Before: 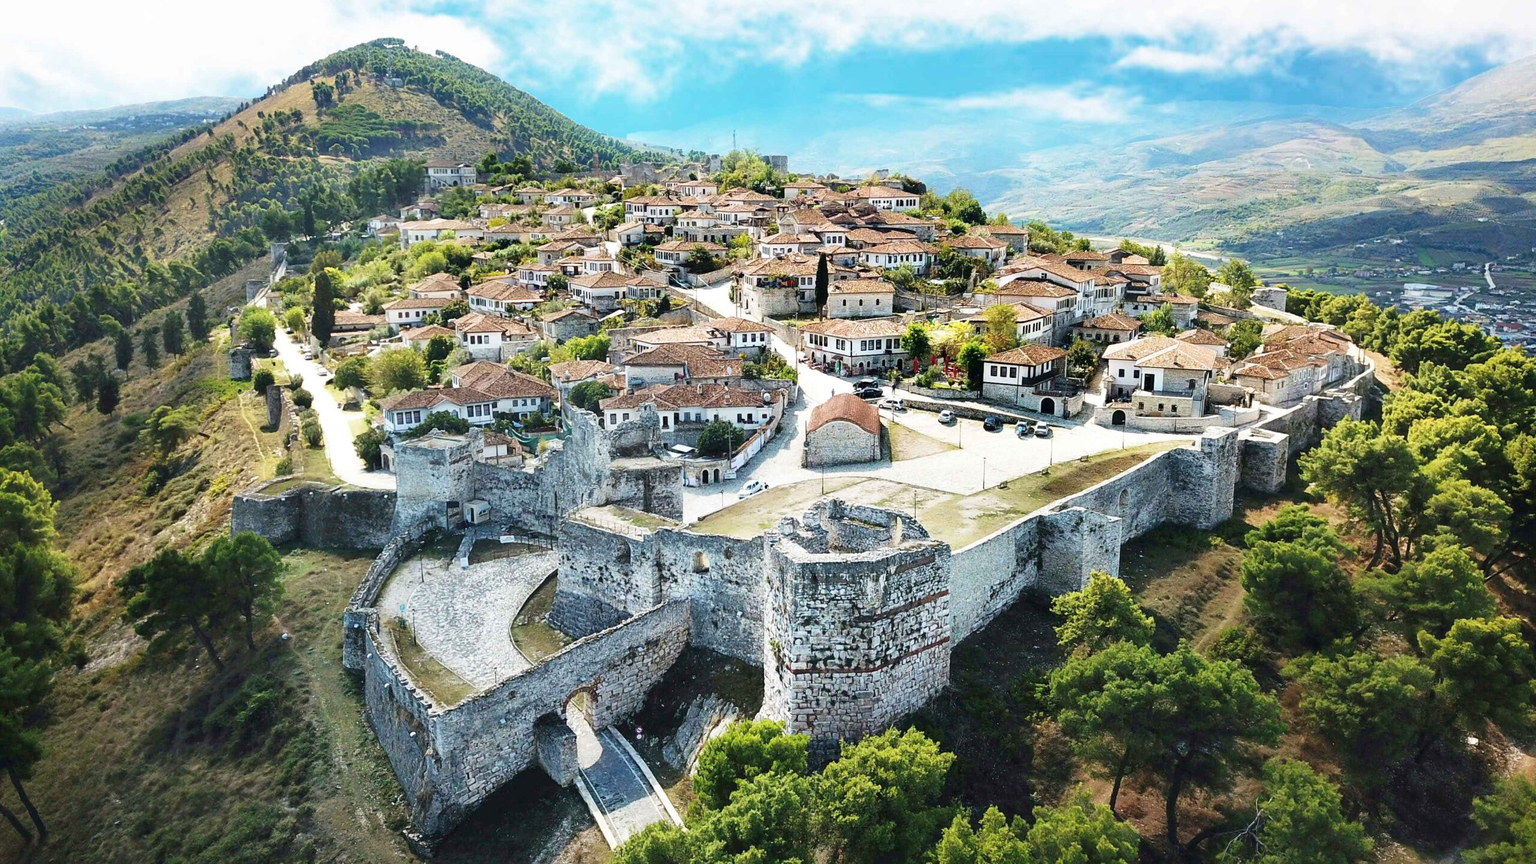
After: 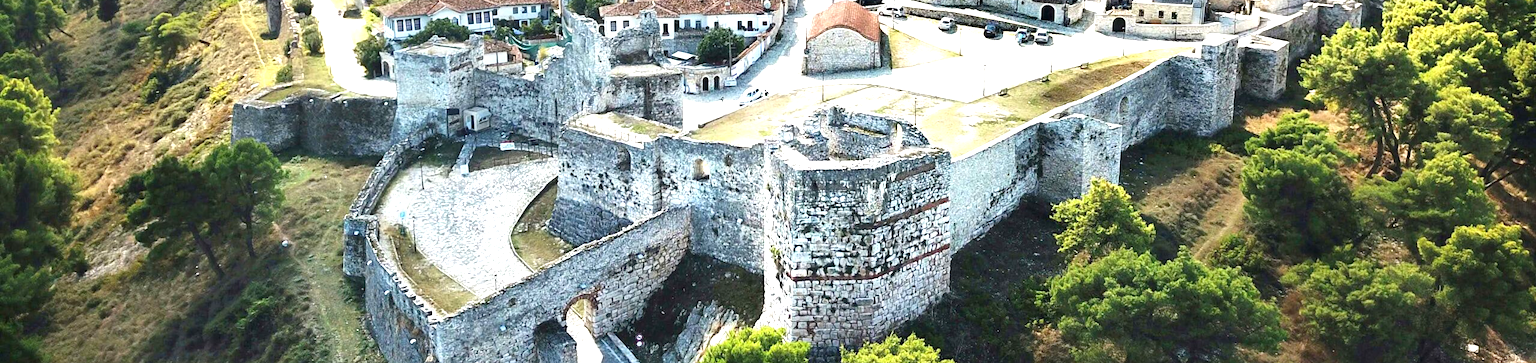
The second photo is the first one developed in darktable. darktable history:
crop: top 45.551%, bottom 12.262%
exposure: black level correction 0, exposure 0.7 EV, compensate exposure bias true, compensate highlight preservation false
